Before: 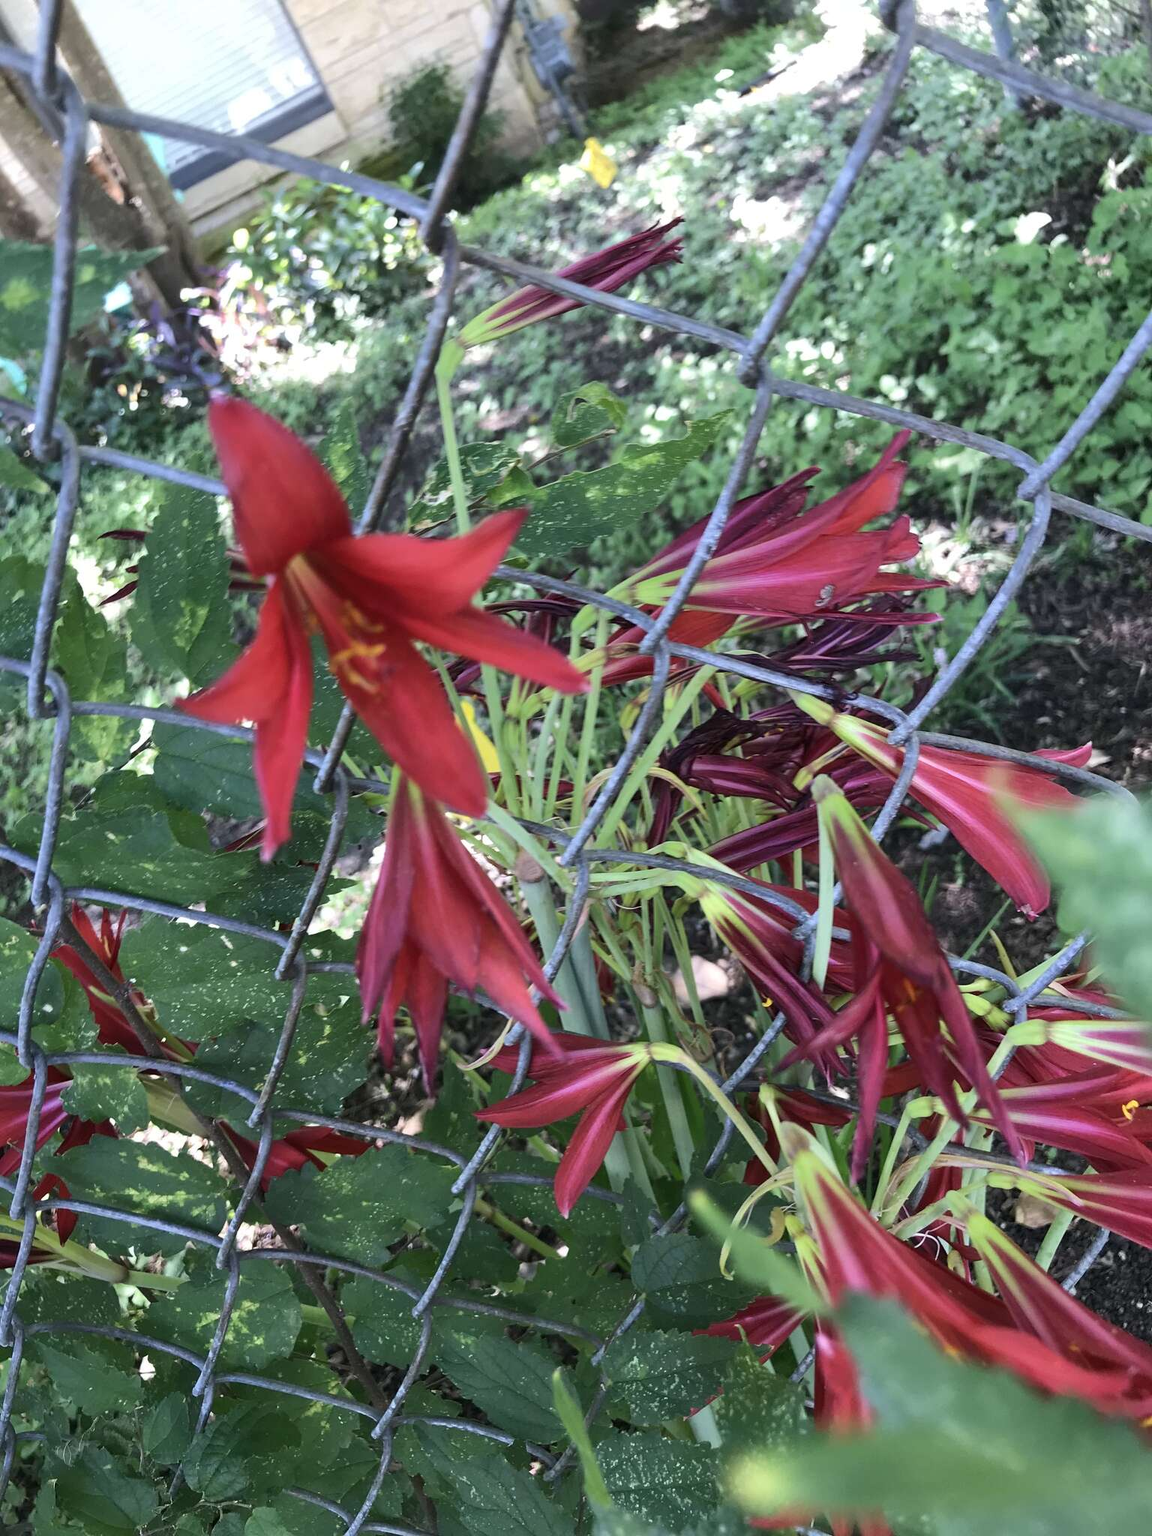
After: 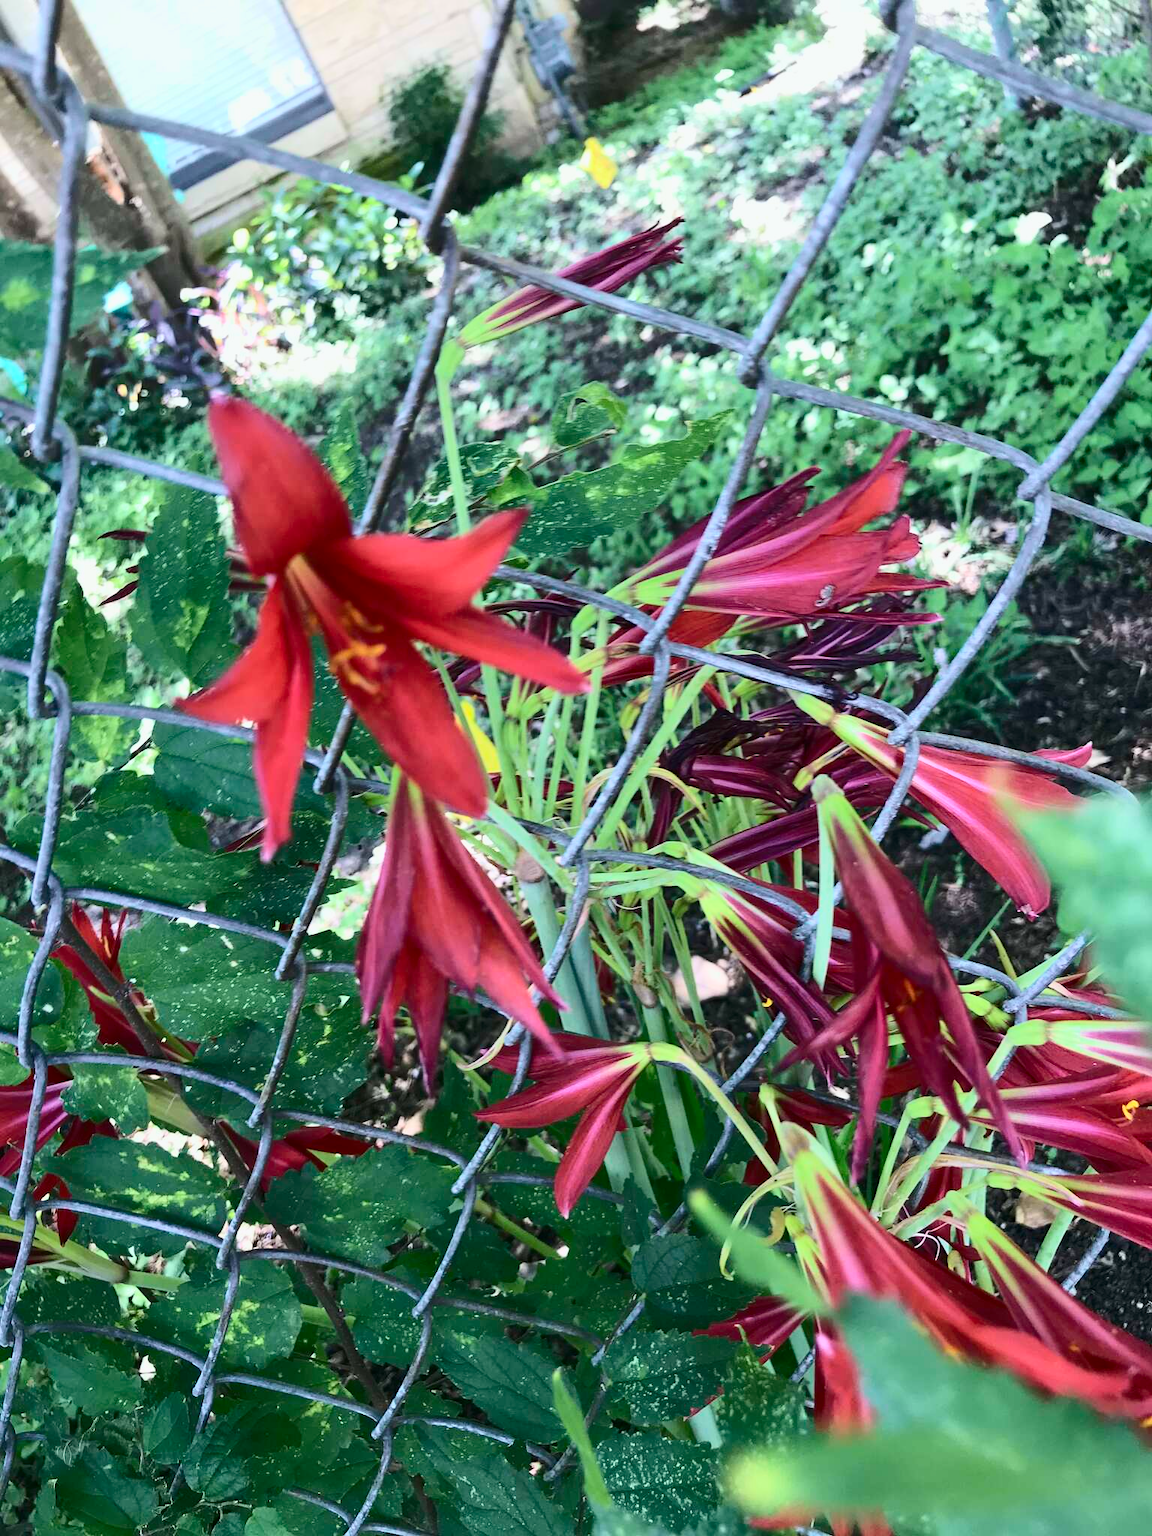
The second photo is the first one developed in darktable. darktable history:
tone curve: curves: ch0 [(0, 0) (0.114, 0.083) (0.303, 0.285) (0.447, 0.51) (0.602, 0.697) (0.772, 0.866) (0.999, 0.978)]; ch1 [(0, 0) (0.389, 0.352) (0.458, 0.433) (0.486, 0.474) (0.509, 0.505) (0.535, 0.528) (0.57, 0.579) (0.696, 0.706) (1, 1)]; ch2 [(0, 0) (0.369, 0.388) (0.449, 0.431) (0.501, 0.5) (0.528, 0.527) (0.589, 0.608) (0.697, 0.721) (1, 1)], color space Lab, independent channels, preserve colors none
